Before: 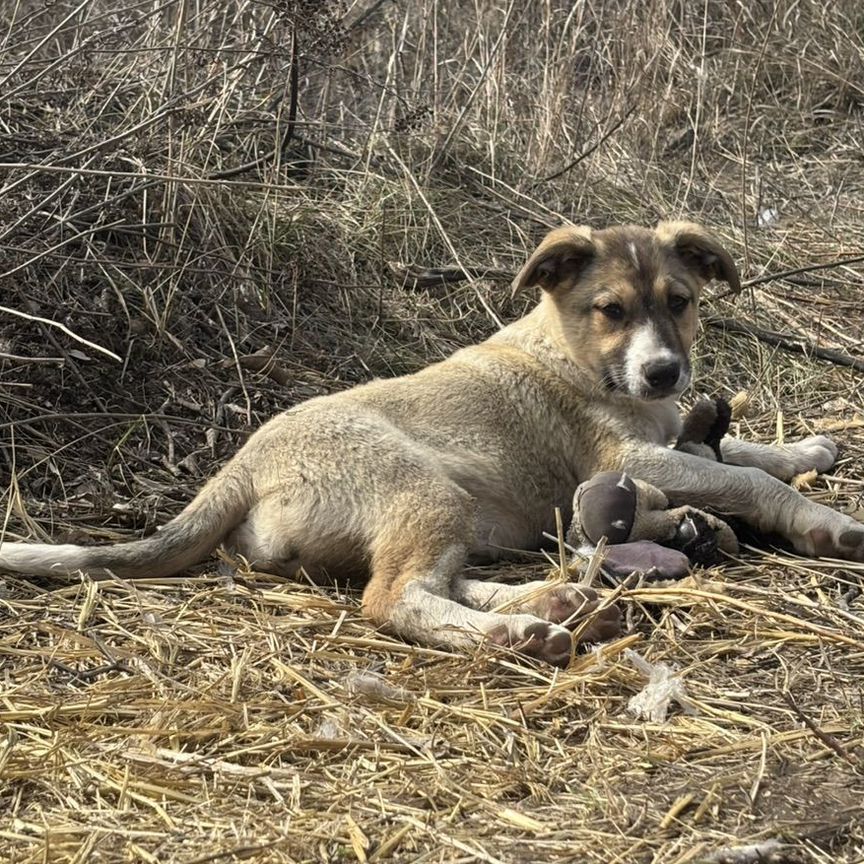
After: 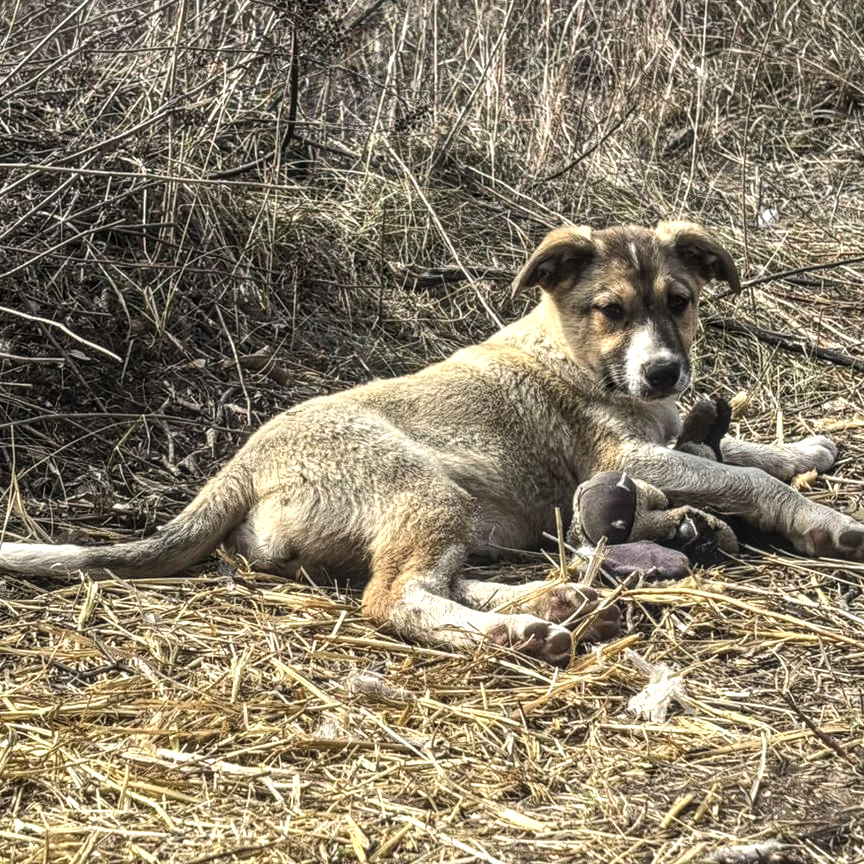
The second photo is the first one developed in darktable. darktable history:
tone equalizer: -8 EV -0.75 EV, -7 EV -0.7 EV, -6 EV -0.6 EV, -5 EV -0.4 EV, -3 EV 0.4 EV, -2 EV 0.6 EV, -1 EV 0.7 EV, +0 EV 0.75 EV, edges refinement/feathering 500, mask exposure compensation -1.57 EV, preserve details no
local contrast: highlights 0%, shadows 0%, detail 133%
